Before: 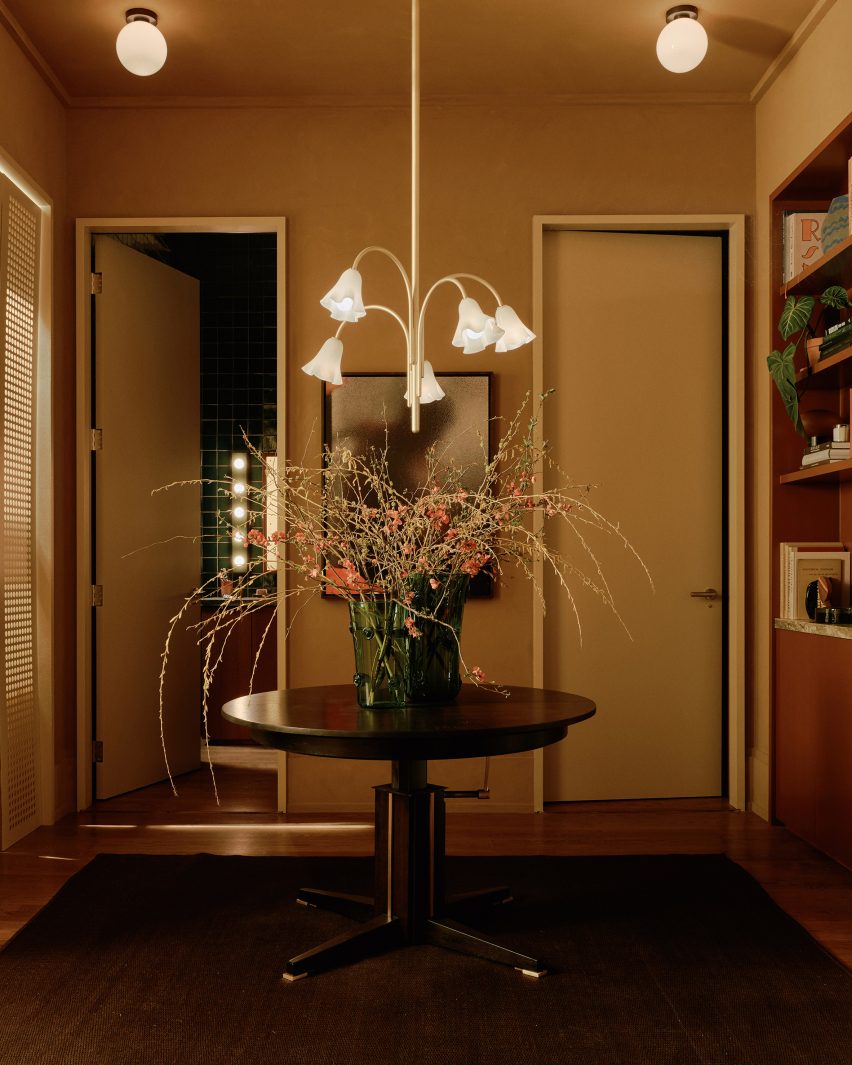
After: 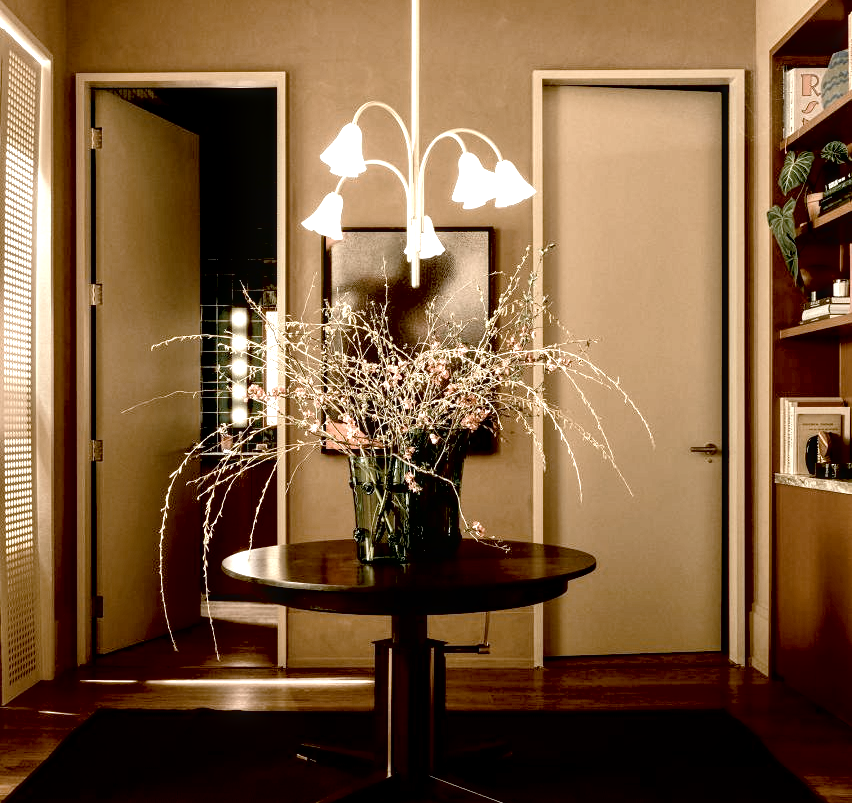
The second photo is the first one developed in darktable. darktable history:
color zones: curves: ch0 [(0, 0.613) (0.01, 0.613) (0.245, 0.448) (0.498, 0.529) (0.642, 0.665) (0.879, 0.777) (0.99, 0.613)]; ch1 [(0, 0.035) (0.121, 0.189) (0.259, 0.197) (0.415, 0.061) (0.589, 0.022) (0.732, 0.022) (0.857, 0.026) (0.991, 0.053)]
contrast brightness saturation: saturation -0.094
exposure: black level correction 0.015, exposure 1.797 EV, compensate exposure bias true, compensate highlight preservation false
crop: top 13.659%, bottom 10.942%
local contrast: detail 130%
